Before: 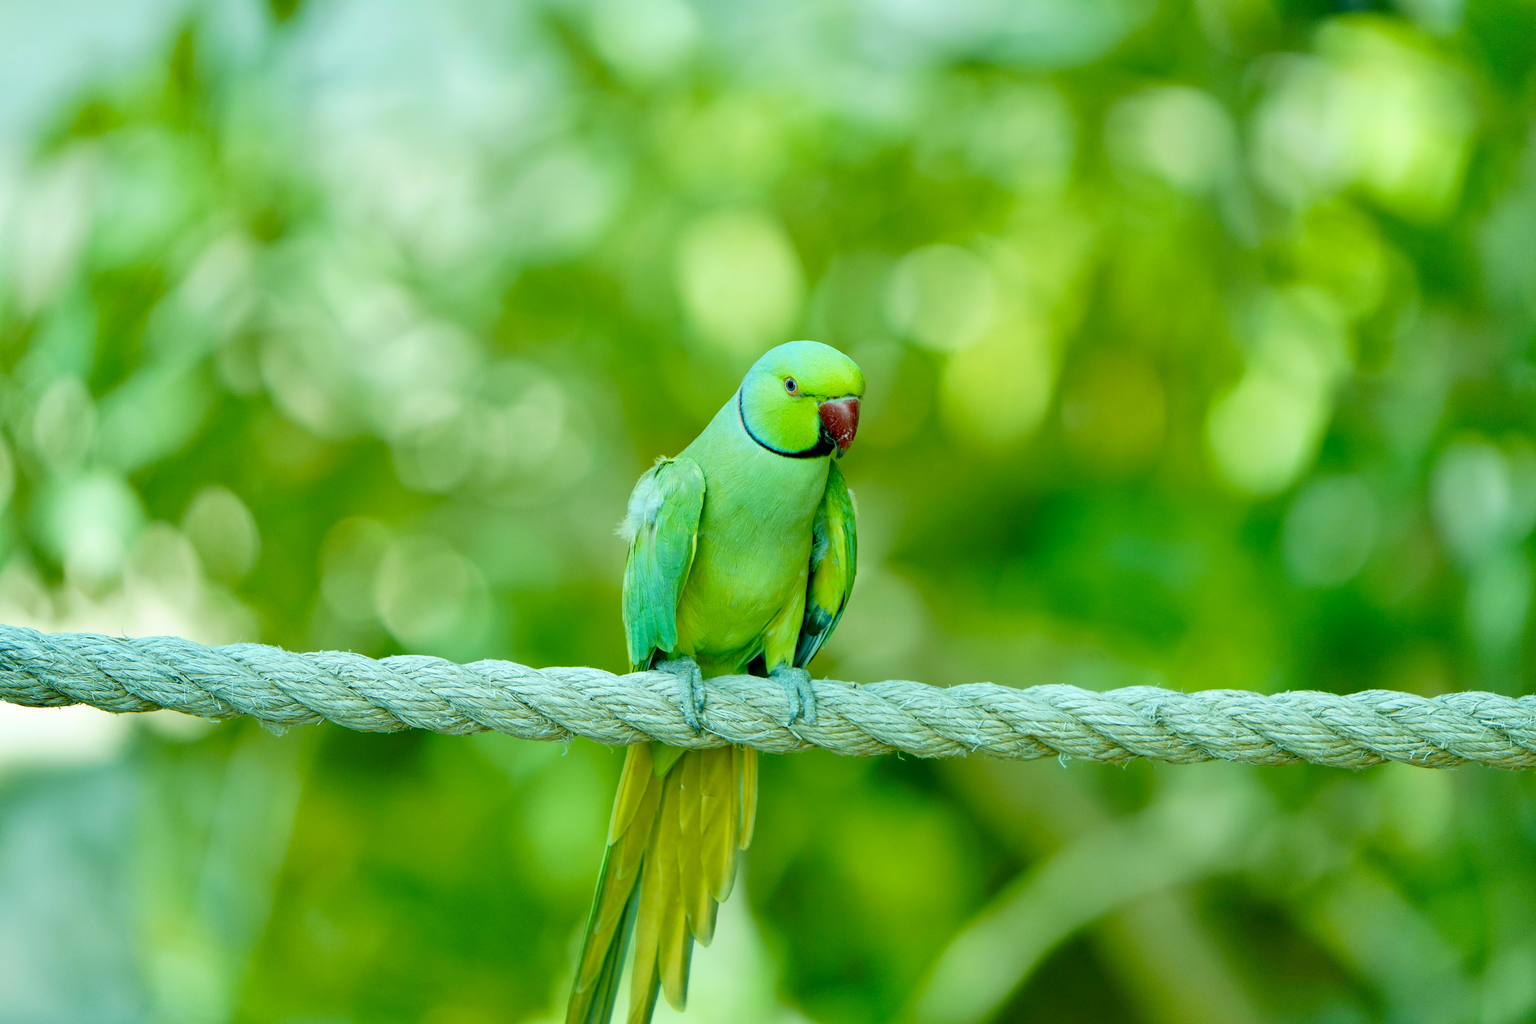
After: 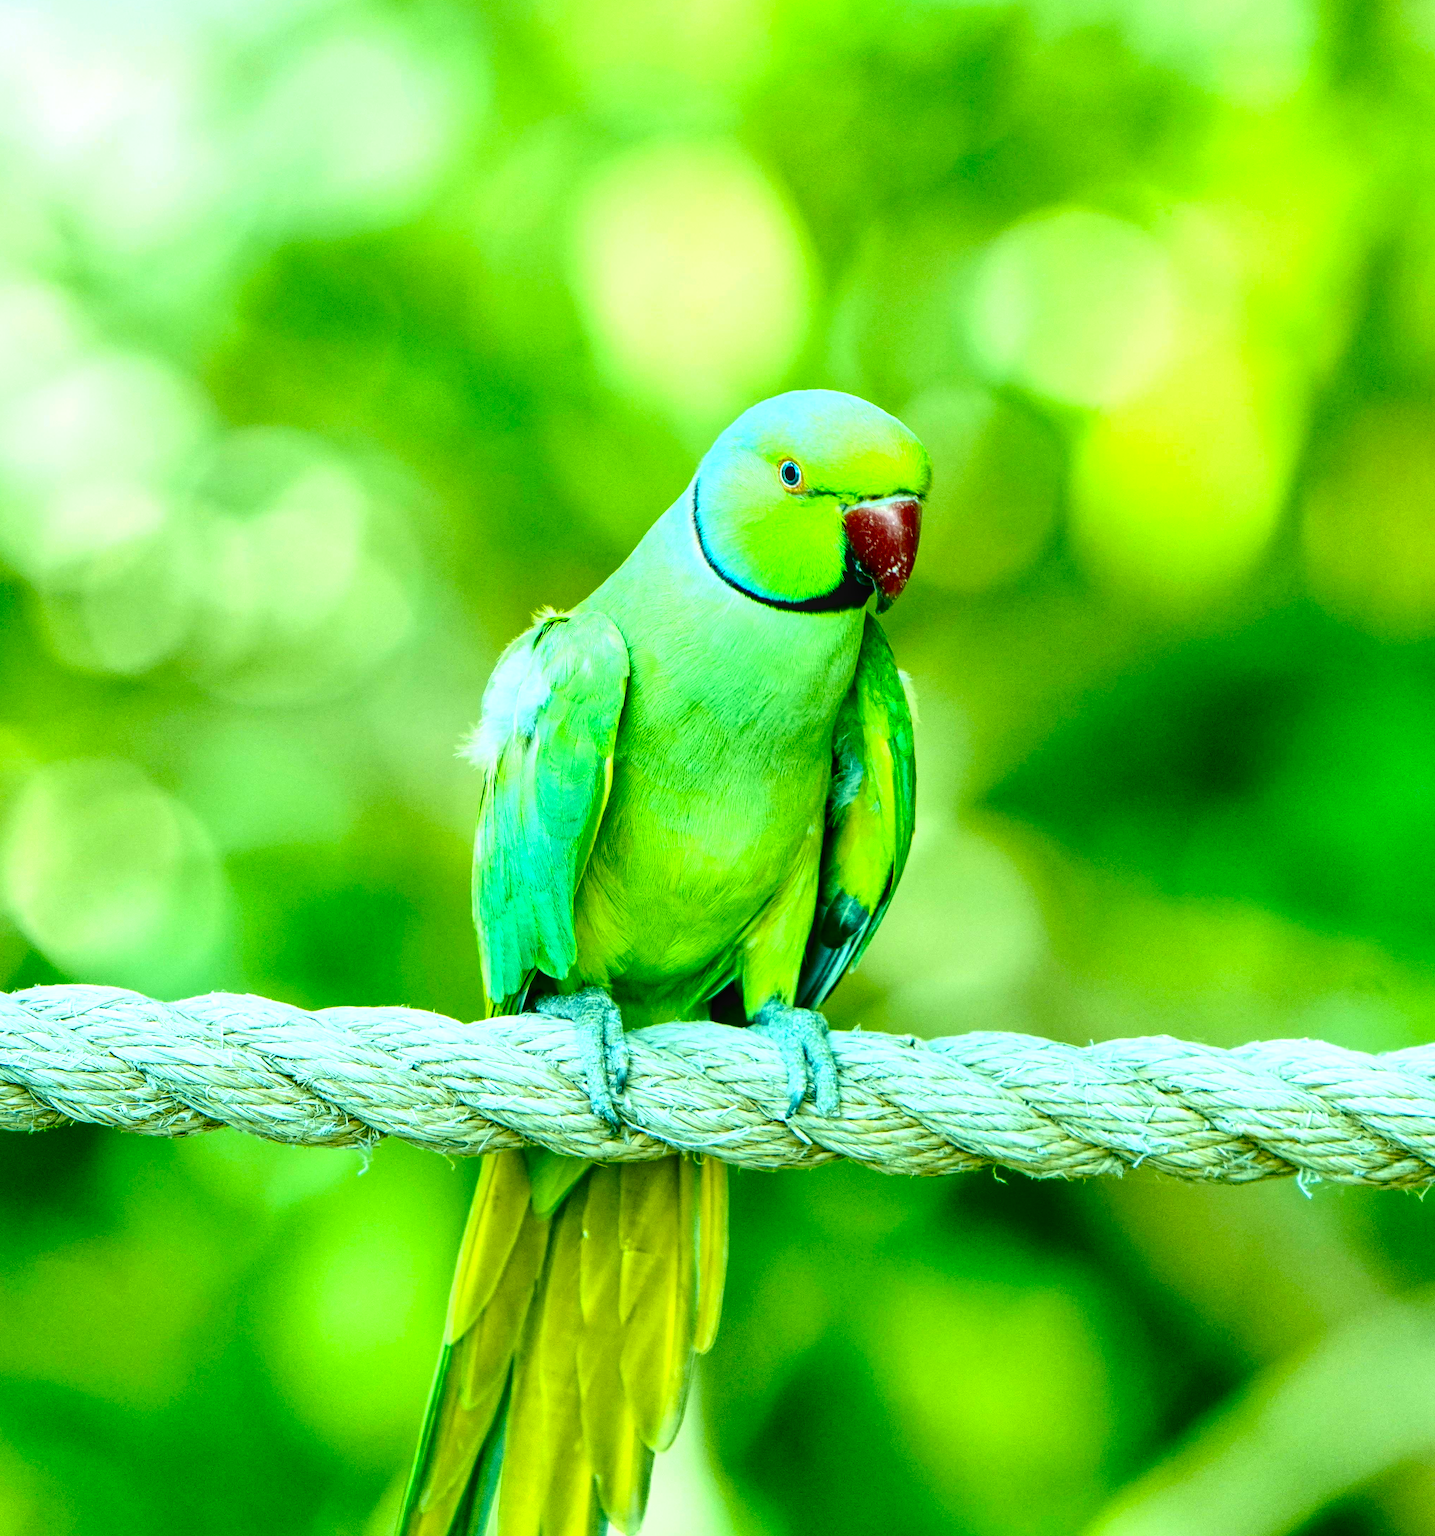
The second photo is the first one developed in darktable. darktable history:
local contrast: highlights 95%, shadows 84%, detail 160%, midtone range 0.2
contrast brightness saturation: contrast 0.217, brightness -0.186, saturation 0.24
exposure: black level correction 0, exposure 0.7 EV, compensate exposure bias true, compensate highlight preservation false
crop and rotate: angle 0.023°, left 24.273%, top 13.16%, right 26.292%, bottom 7.477%
